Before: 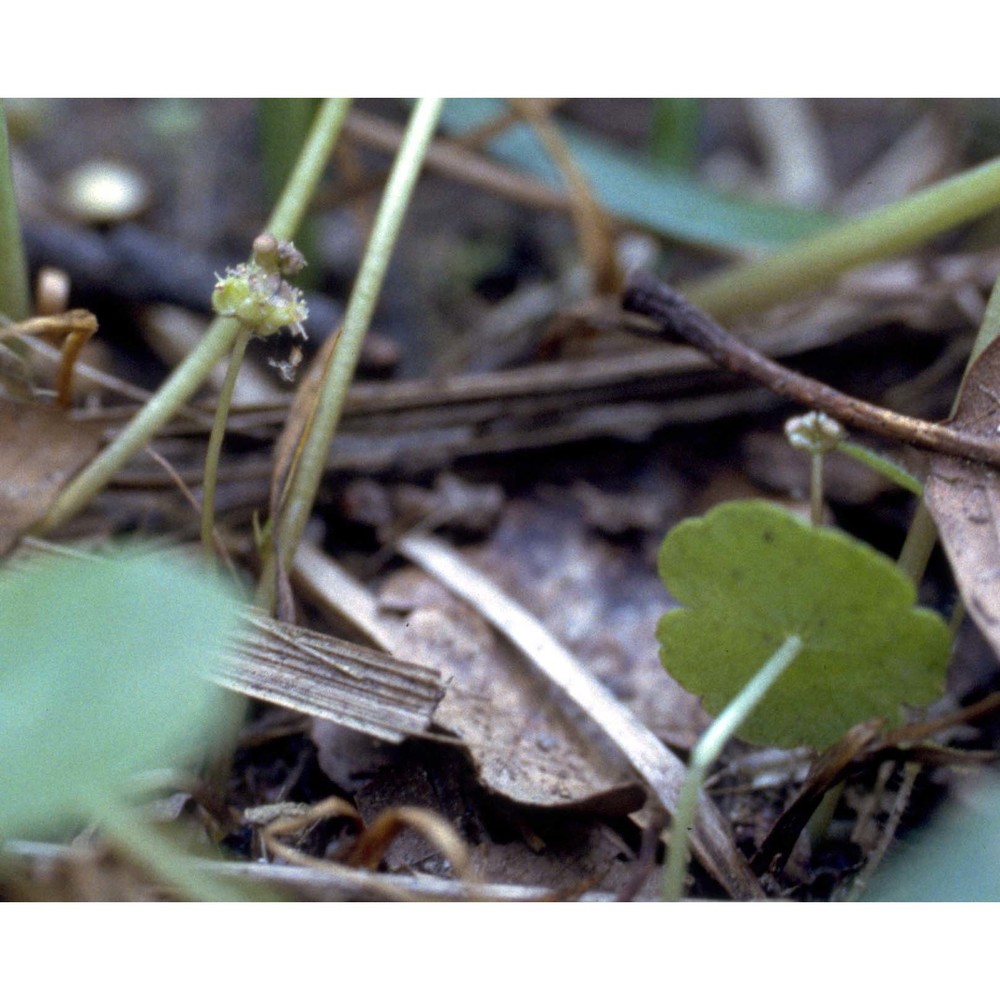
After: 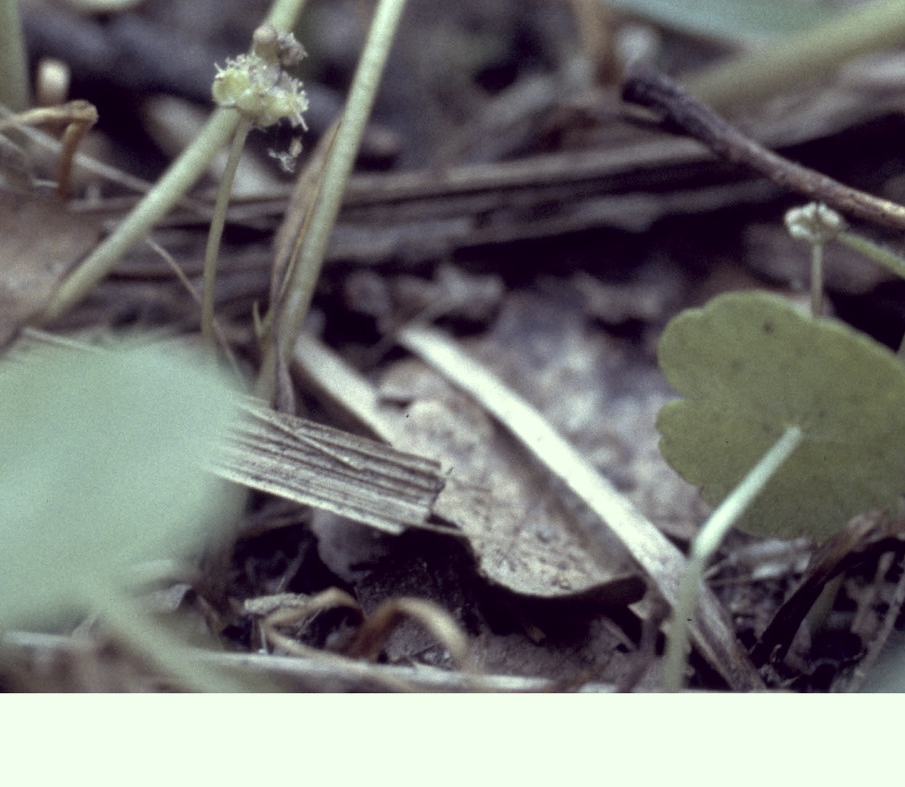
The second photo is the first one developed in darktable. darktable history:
color correction: highlights a* -20.17, highlights b* 20.27, shadows a* 20.03, shadows b* -20.46, saturation 0.43
crop: top 20.916%, right 9.437%, bottom 0.316%
